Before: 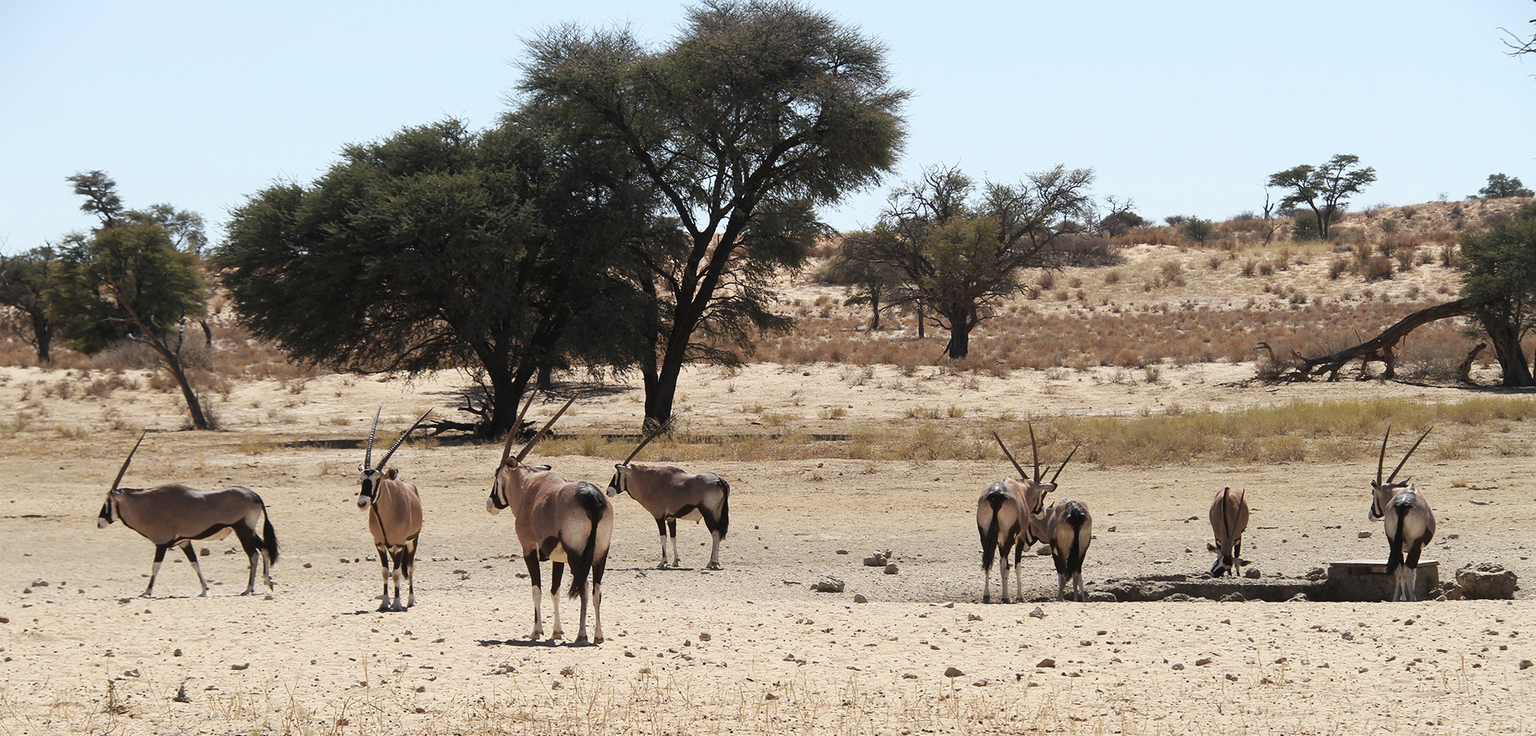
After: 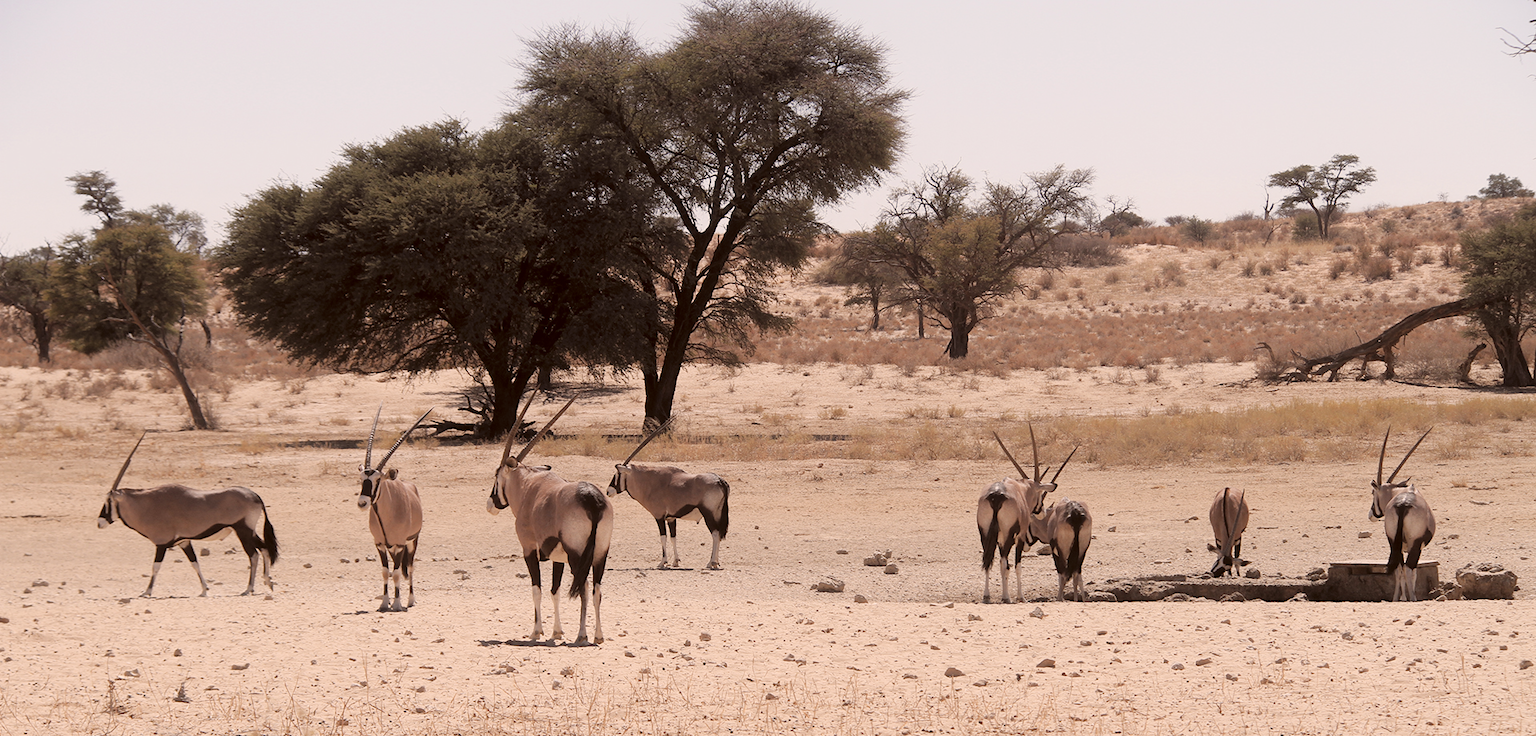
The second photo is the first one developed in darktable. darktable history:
tone curve: curves: ch0 [(0.047, 0) (0.292, 0.352) (0.657, 0.678) (1, 0.958)], color space Lab, linked channels, preserve colors none
color zones: curves: ch1 [(0, 0.455) (0.063, 0.455) (0.286, 0.495) (0.429, 0.5) (0.571, 0.5) (0.714, 0.5) (0.857, 0.5) (1, 0.455)]; ch2 [(0, 0.532) (0.063, 0.521) (0.233, 0.447) (0.429, 0.489) (0.571, 0.5) (0.714, 0.5) (0.857, 0.5) (1, 0.532)]
color correction: highlights a* 10.21, highlights b* 9.79, shadows a* 8.61, shadows b* 7.88, saturation 0.8
contrast equalizer: octaves 7, y [[0.6 ×6], [0.55 ×6], [0 ×6], [0 ×6], [0 ×6]], mix -0.3
